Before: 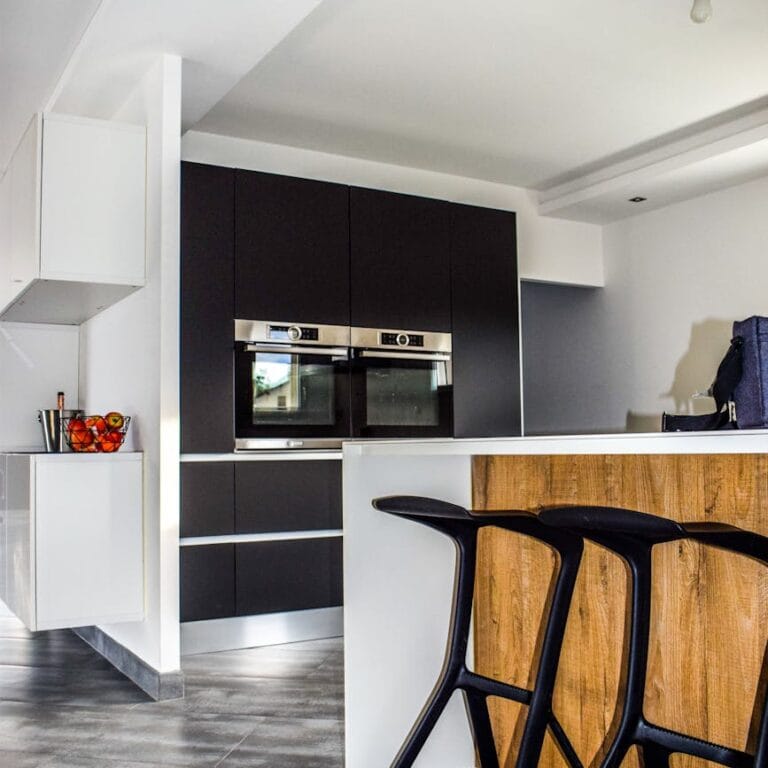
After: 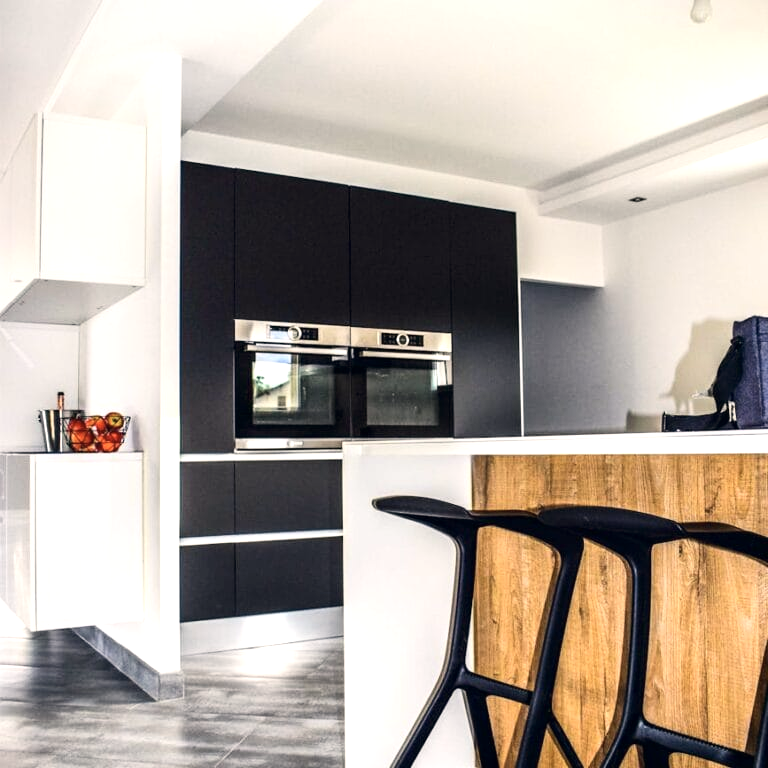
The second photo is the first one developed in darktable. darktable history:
exposure: exposure 0.6 EV, compensate highlight preservation false
color correction: highlights a* 2.78, highlights b* 5.02, shadows a* -2.09, shadows b* -4.92, saturation 0.816
contrast brightness saturation: contrast 0.142
